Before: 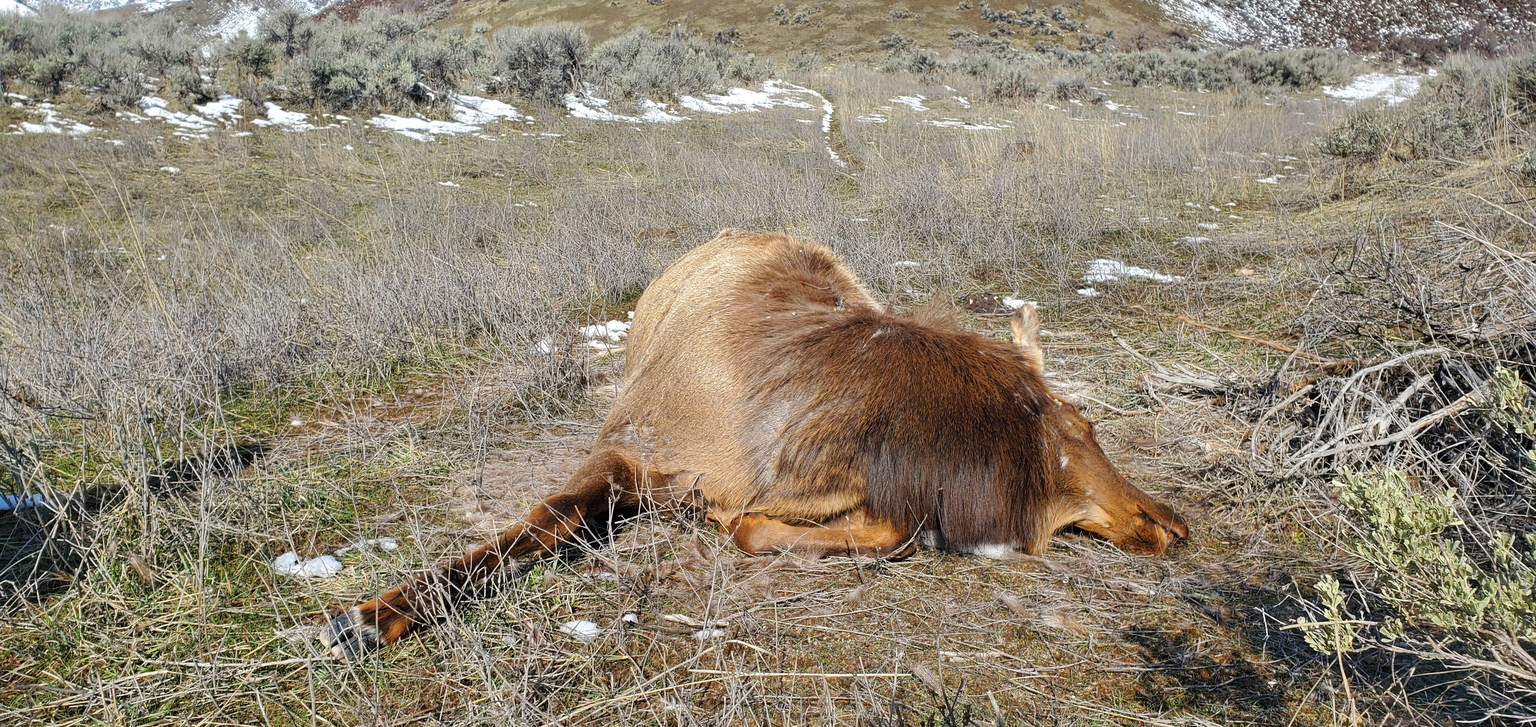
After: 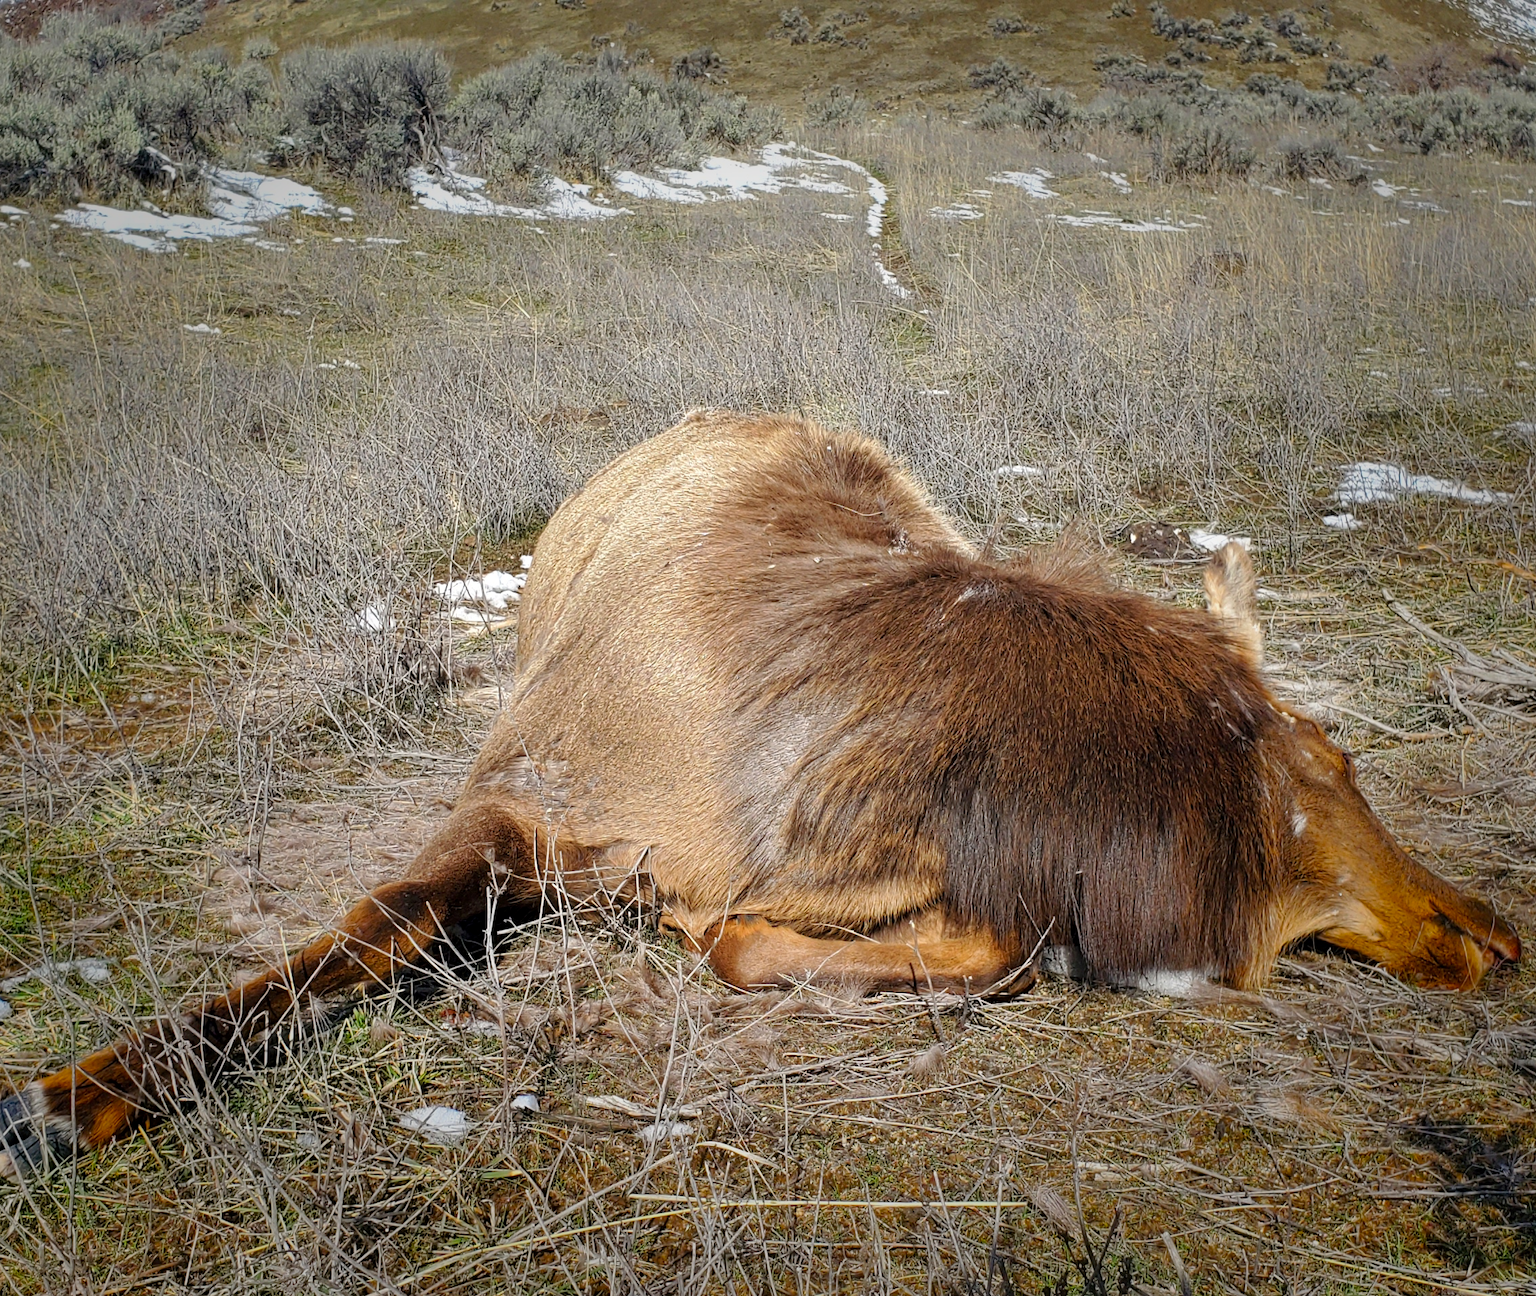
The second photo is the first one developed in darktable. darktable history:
vignetting: fall-off start 49.29%, saturation 0.372, automatic ratio true, width/height ratio 1.289
exposure: black level correction 0.001, compensate highlight preservation false
crop: left 21.886%, right 22.052%, bottom 0.004%
